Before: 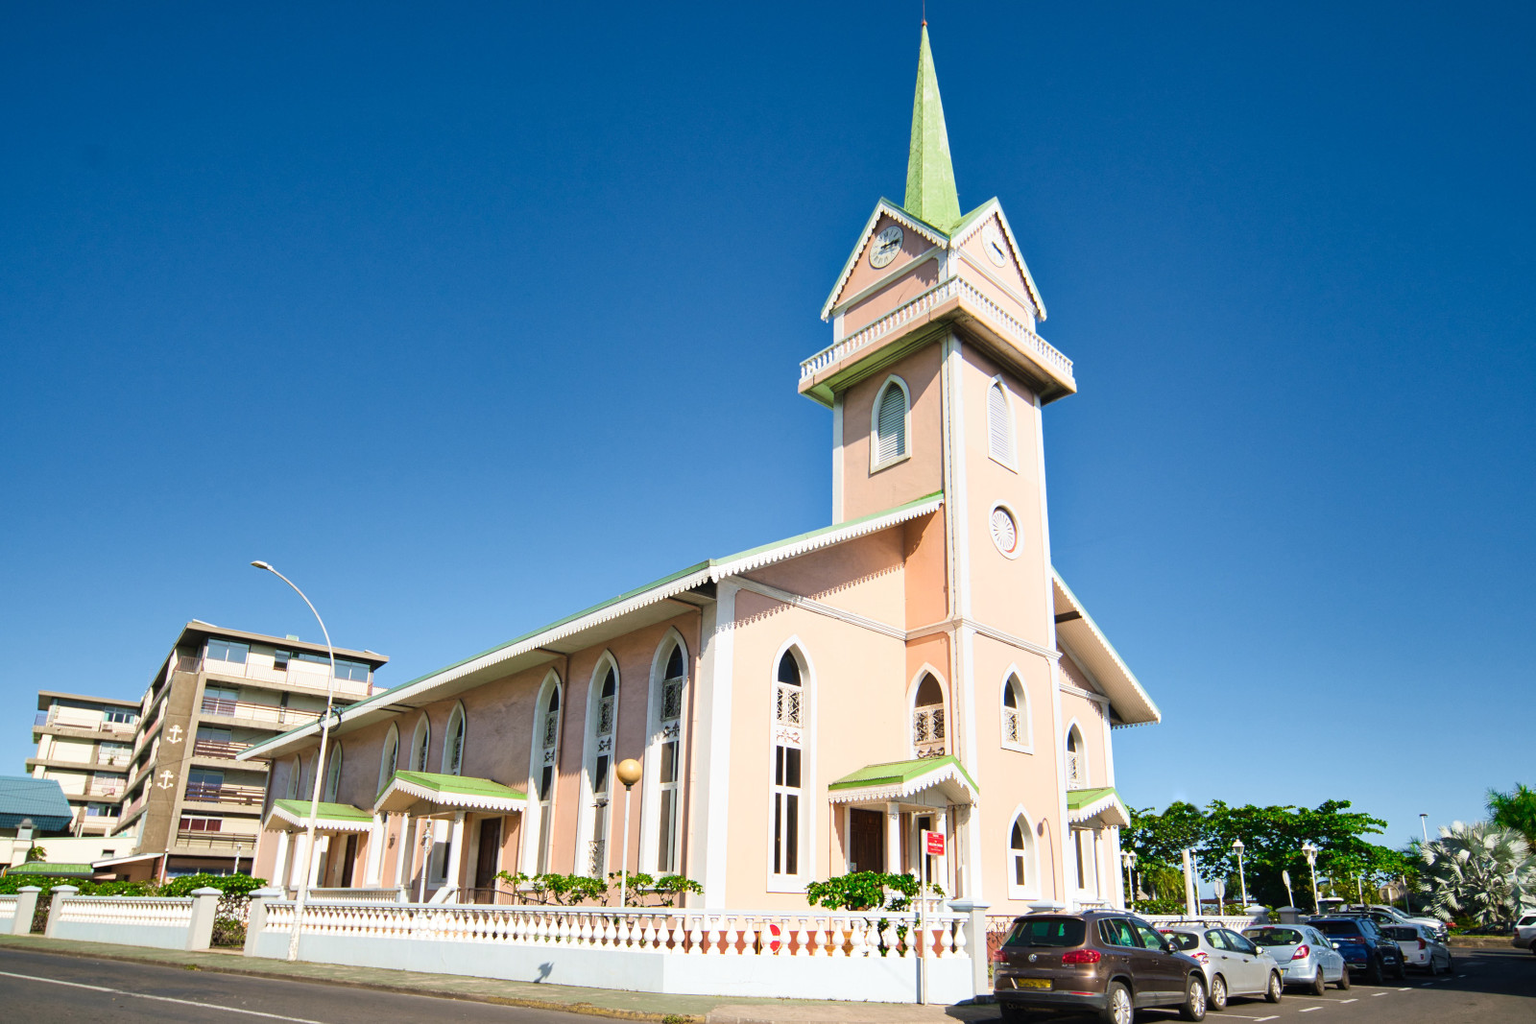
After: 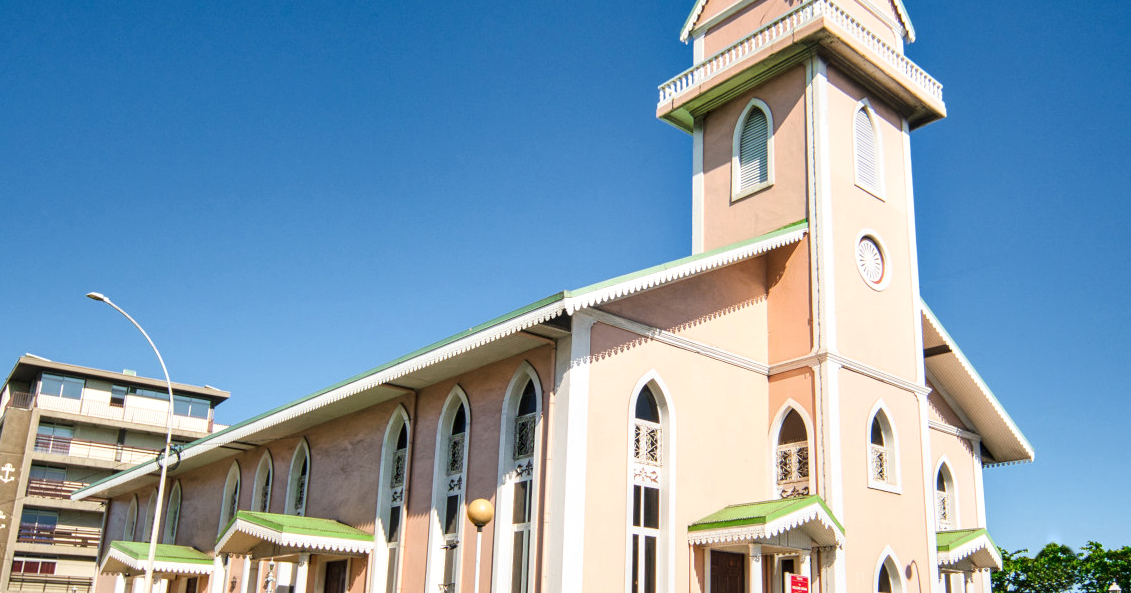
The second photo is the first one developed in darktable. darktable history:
crop: left 10.945%, top 27.378%, right 18.321%, bottom 16.976%
local contrast: detail 130%
